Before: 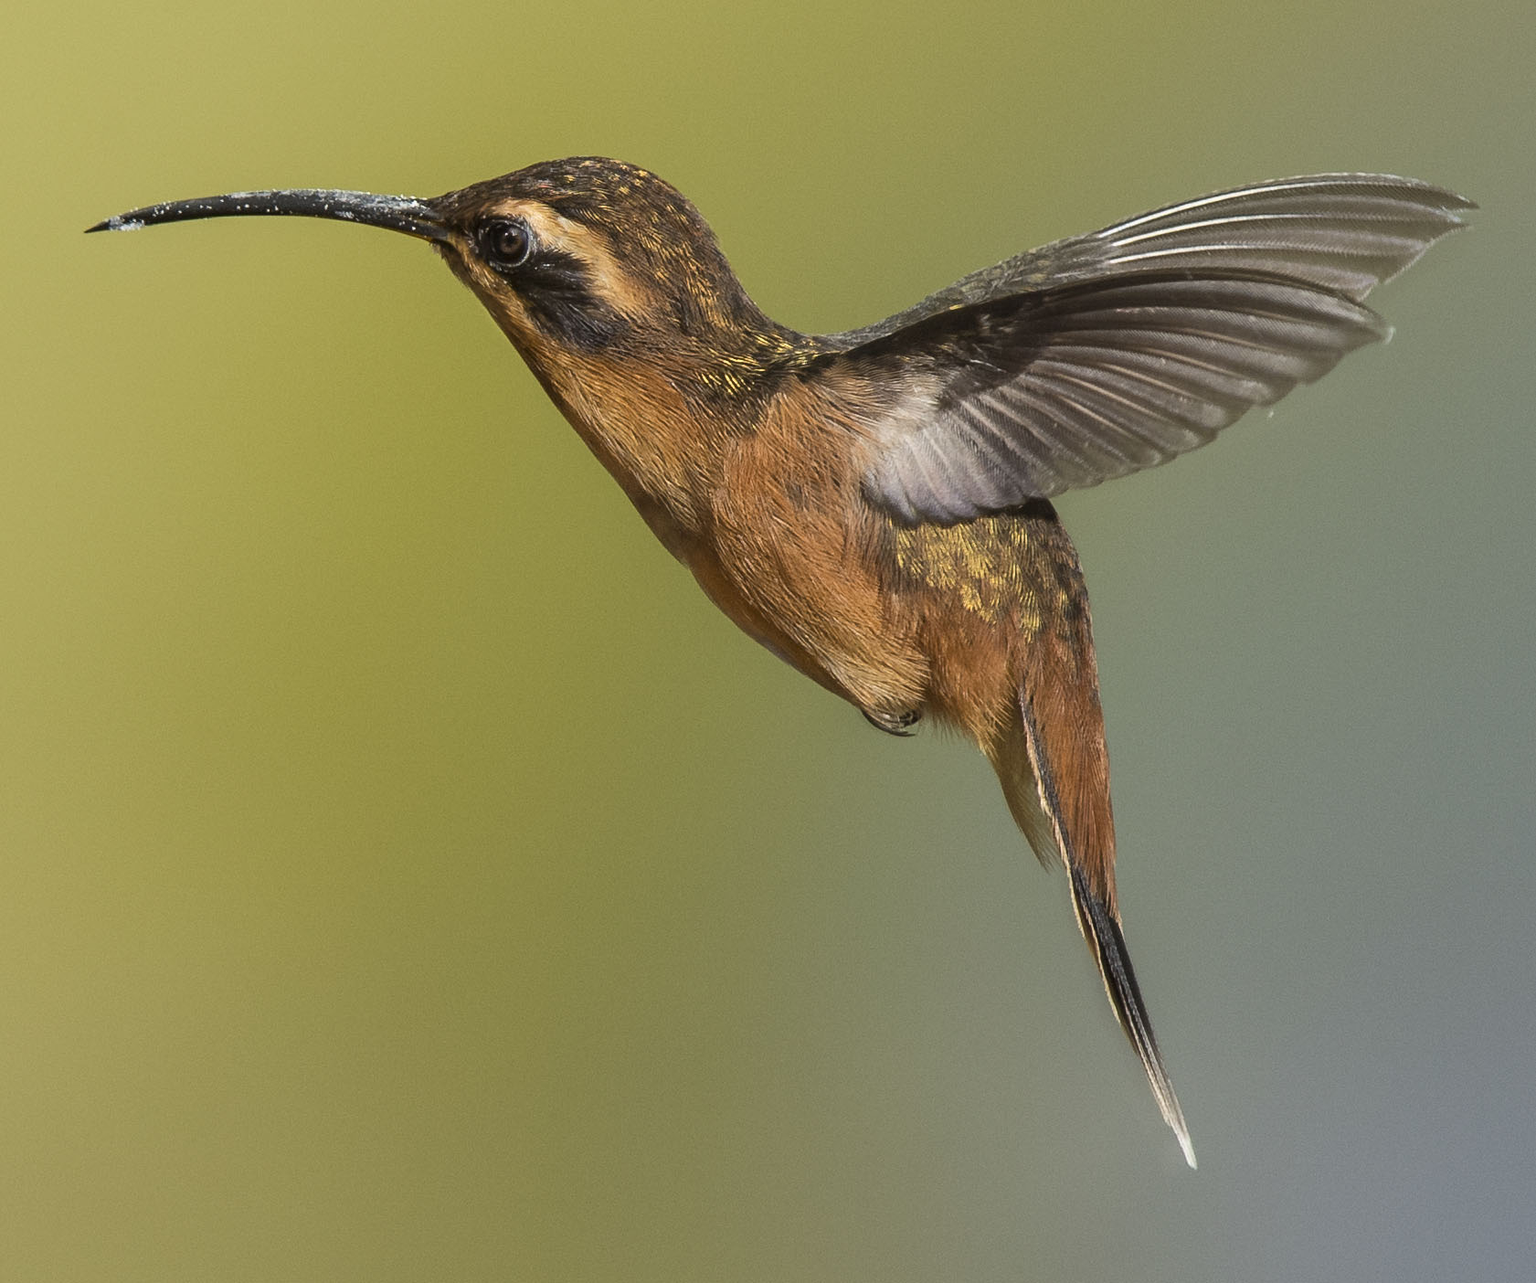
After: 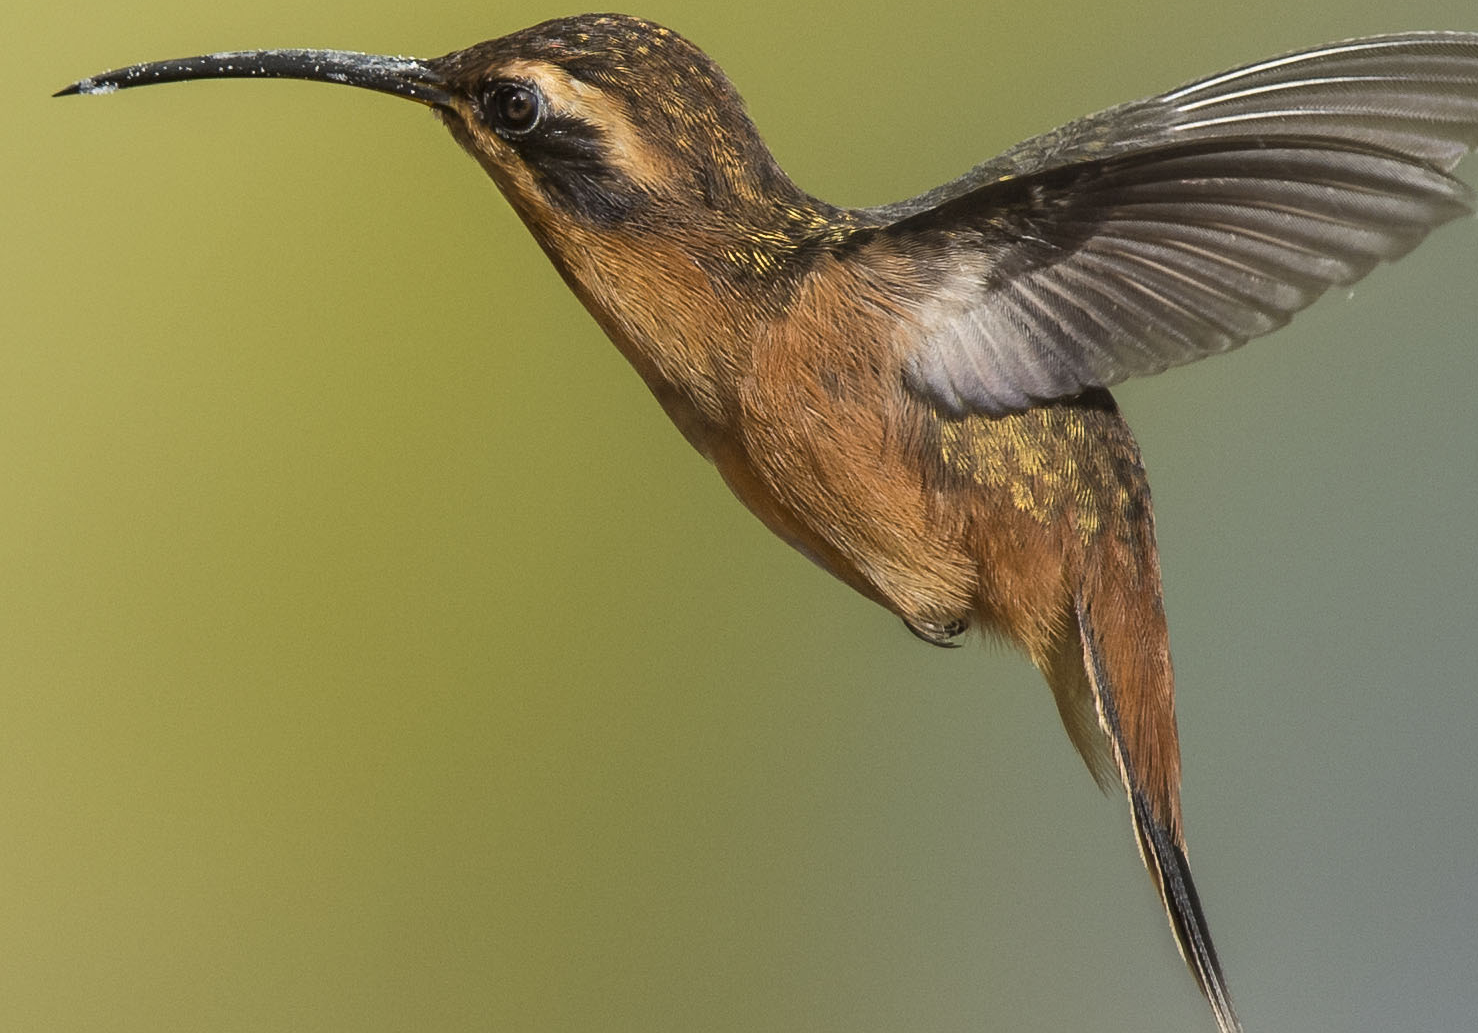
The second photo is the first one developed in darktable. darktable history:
tone equalizer: on, module defaults
white balance: emerald 1
crop and rotate: left 2.425%, top 11.305%, right 9.6%, bottom 15.08%
